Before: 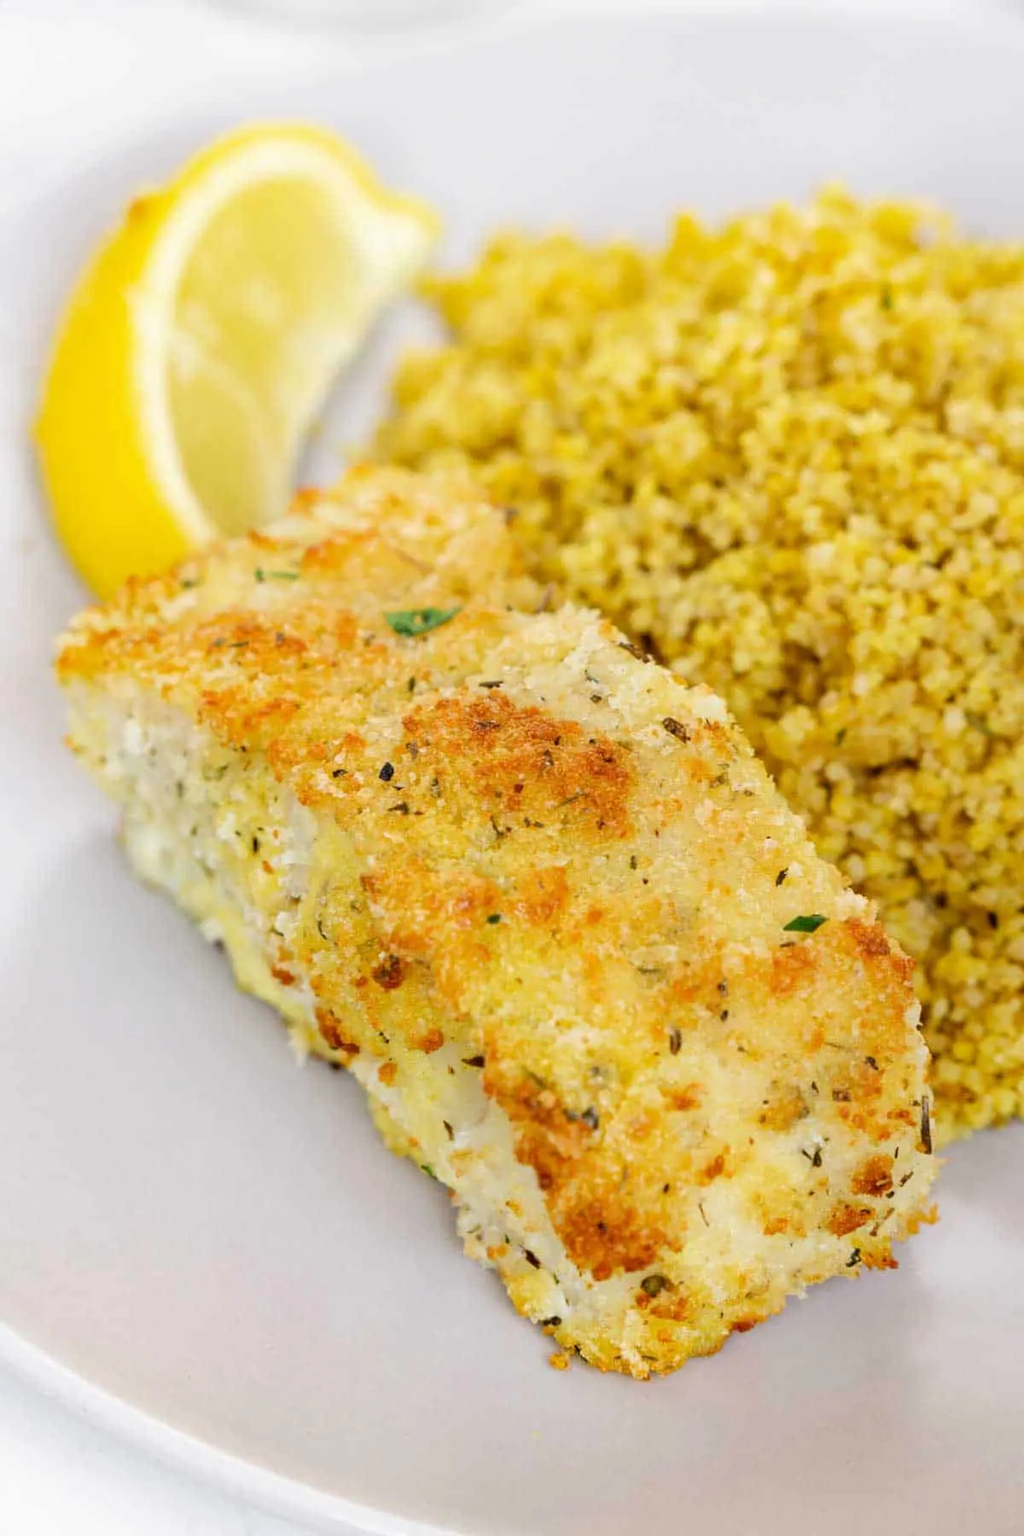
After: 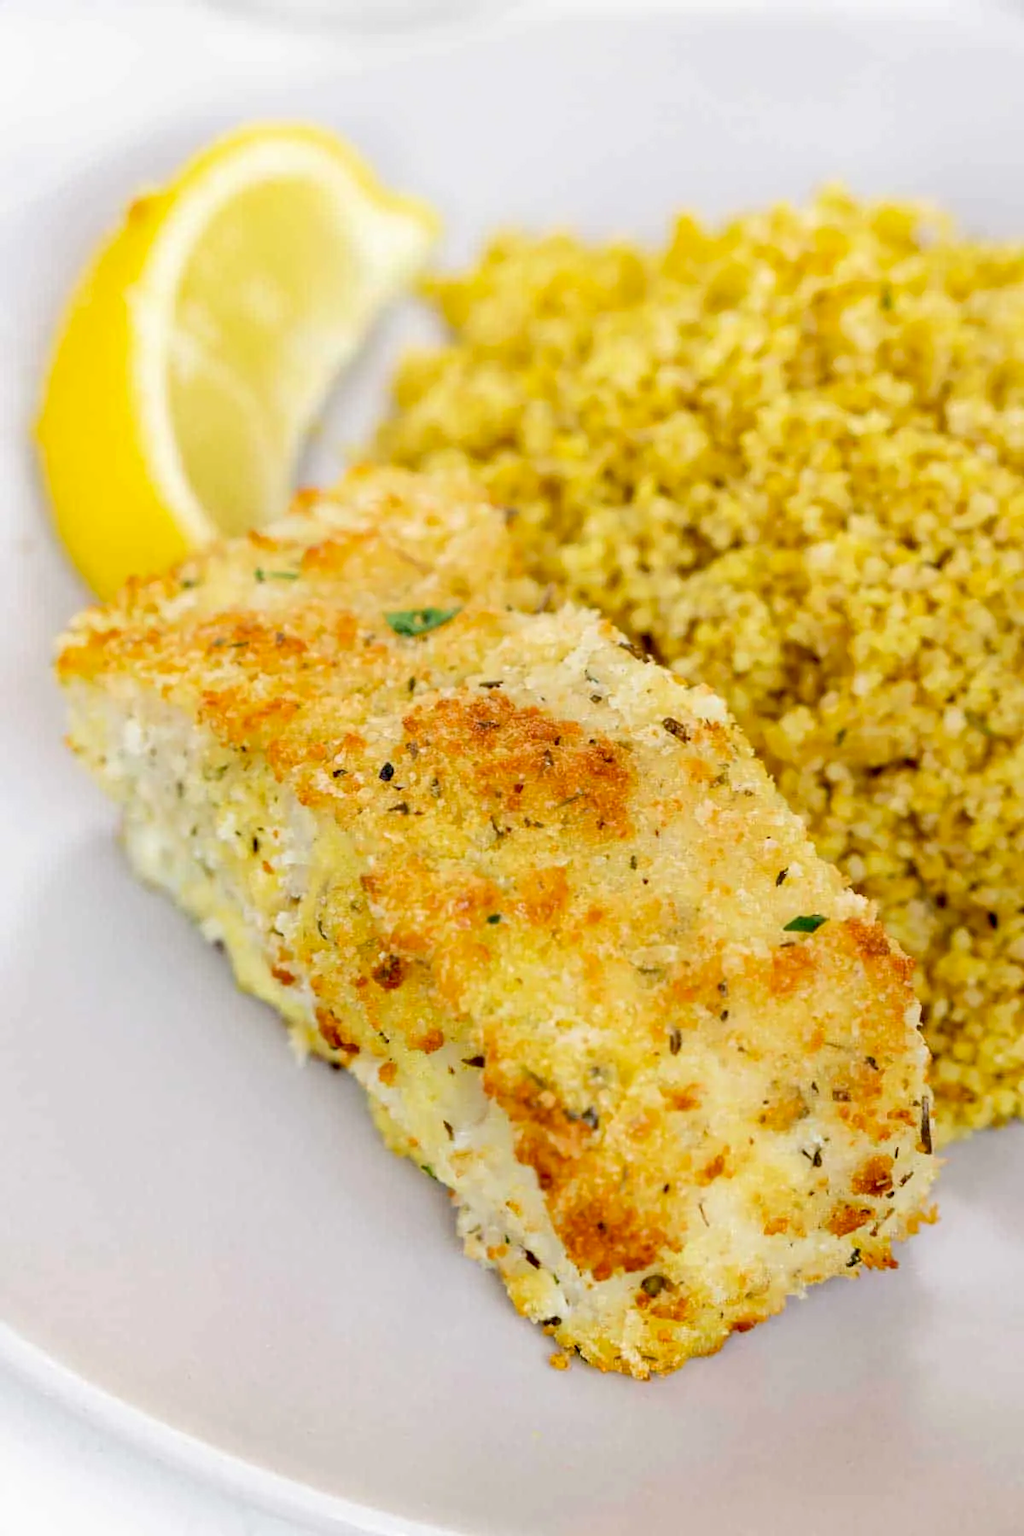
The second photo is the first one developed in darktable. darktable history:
white balance: emerald 1
exposure: black level correction 0.01, exposure 0.011 EV, compensate highlight preservation false
